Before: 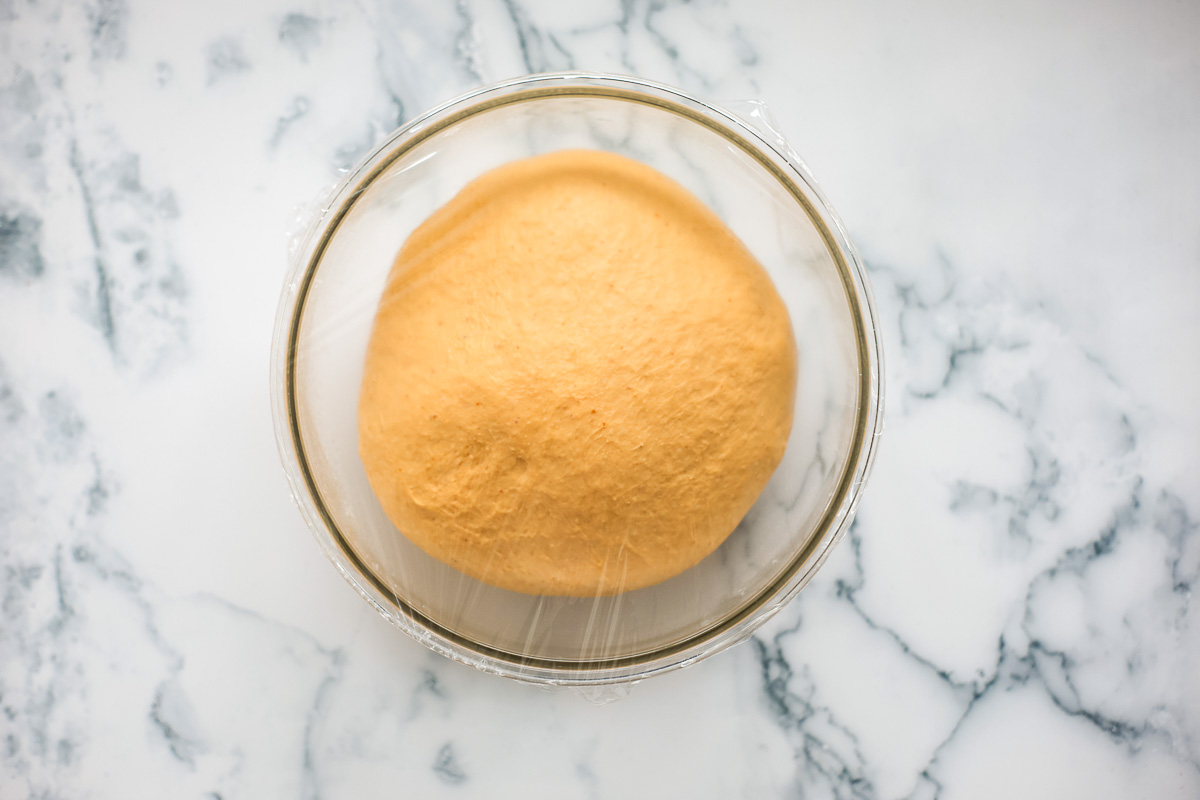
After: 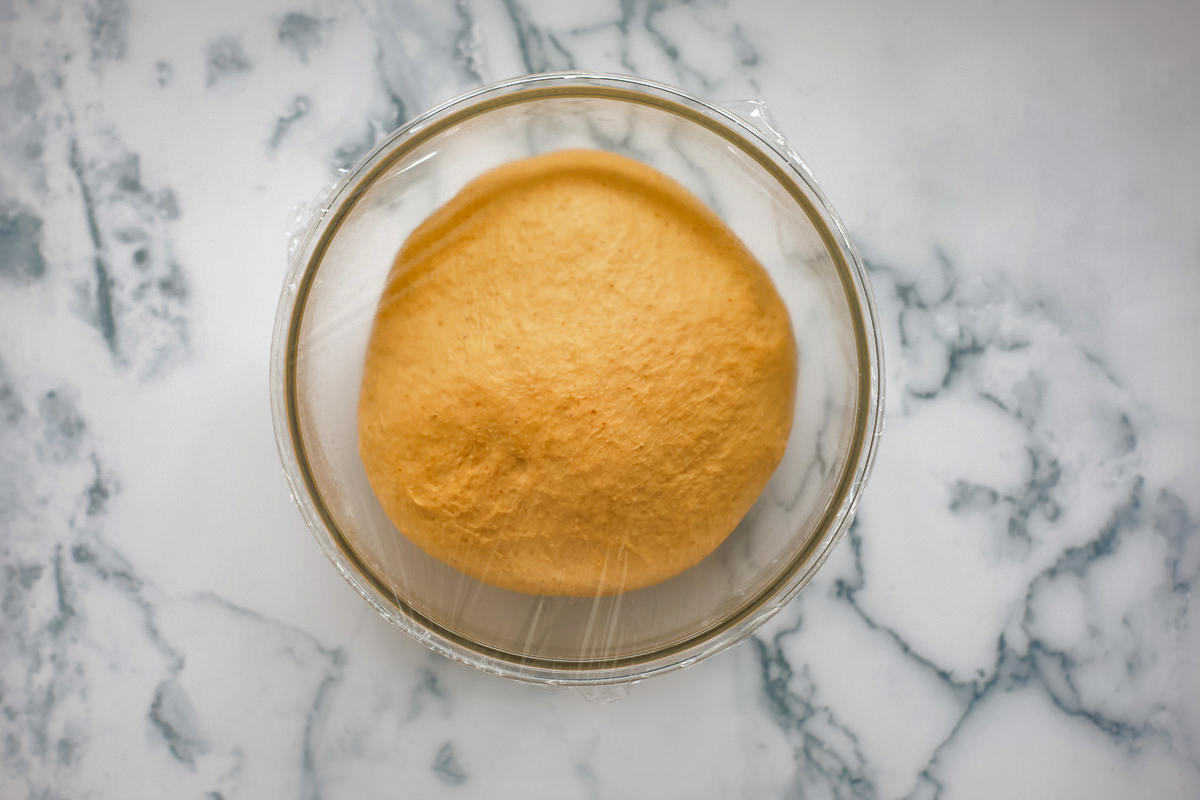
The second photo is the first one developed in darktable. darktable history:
shadows and highlights: shadows 60, highlights -60
white balance: red 1, blue 1
